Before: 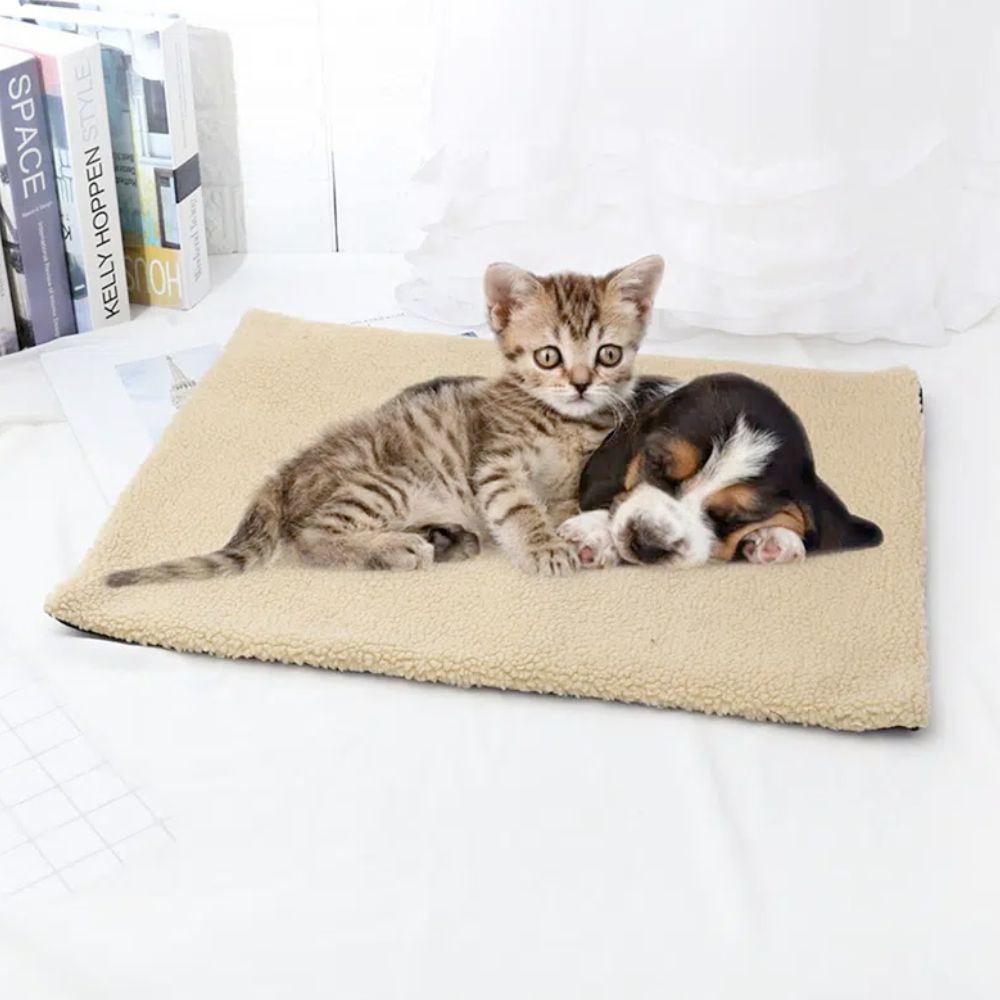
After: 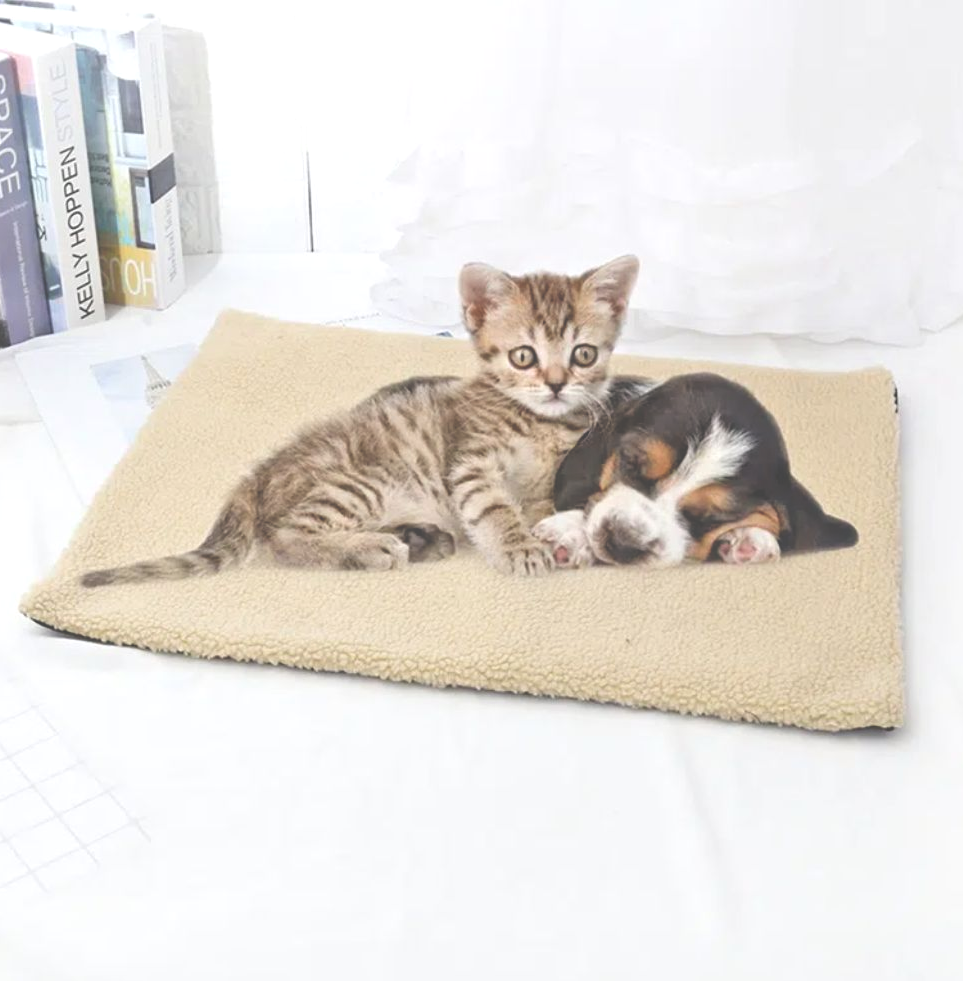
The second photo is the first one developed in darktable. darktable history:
crop and rotate: left 2.535%, right 1.073%, bottom 1.857%
tone equalizer: -8 EV 0.012 EV, -7 EV -0.022 EV, -6 EV 0.028 EV, -5 EV 0.032 EV, -4 EV 0.3 EV, -3 EV 0.624 EV, -2 EV 0.566 EV, -1 EV 0.176 EV, +0 EV 0.025 EV, mask exposure compensation -0.485 EV
exposure: black level correction -0.039, exposure 0.064 EV, compensate highlight preservation false
